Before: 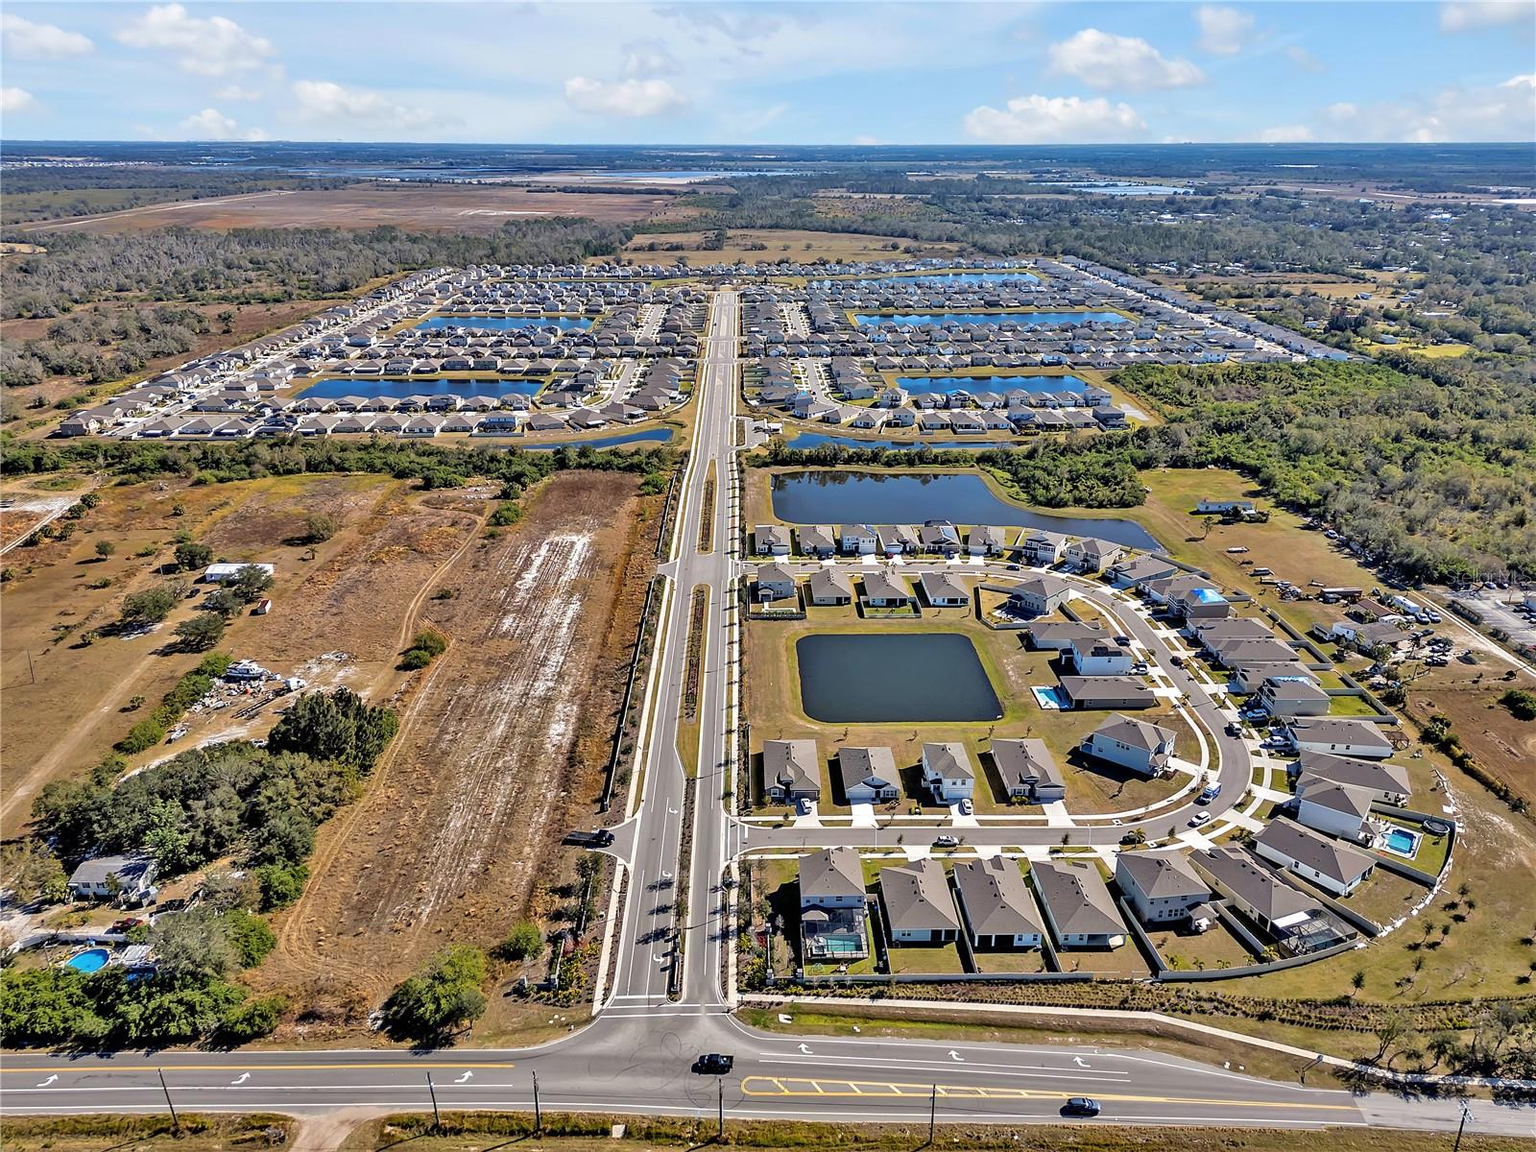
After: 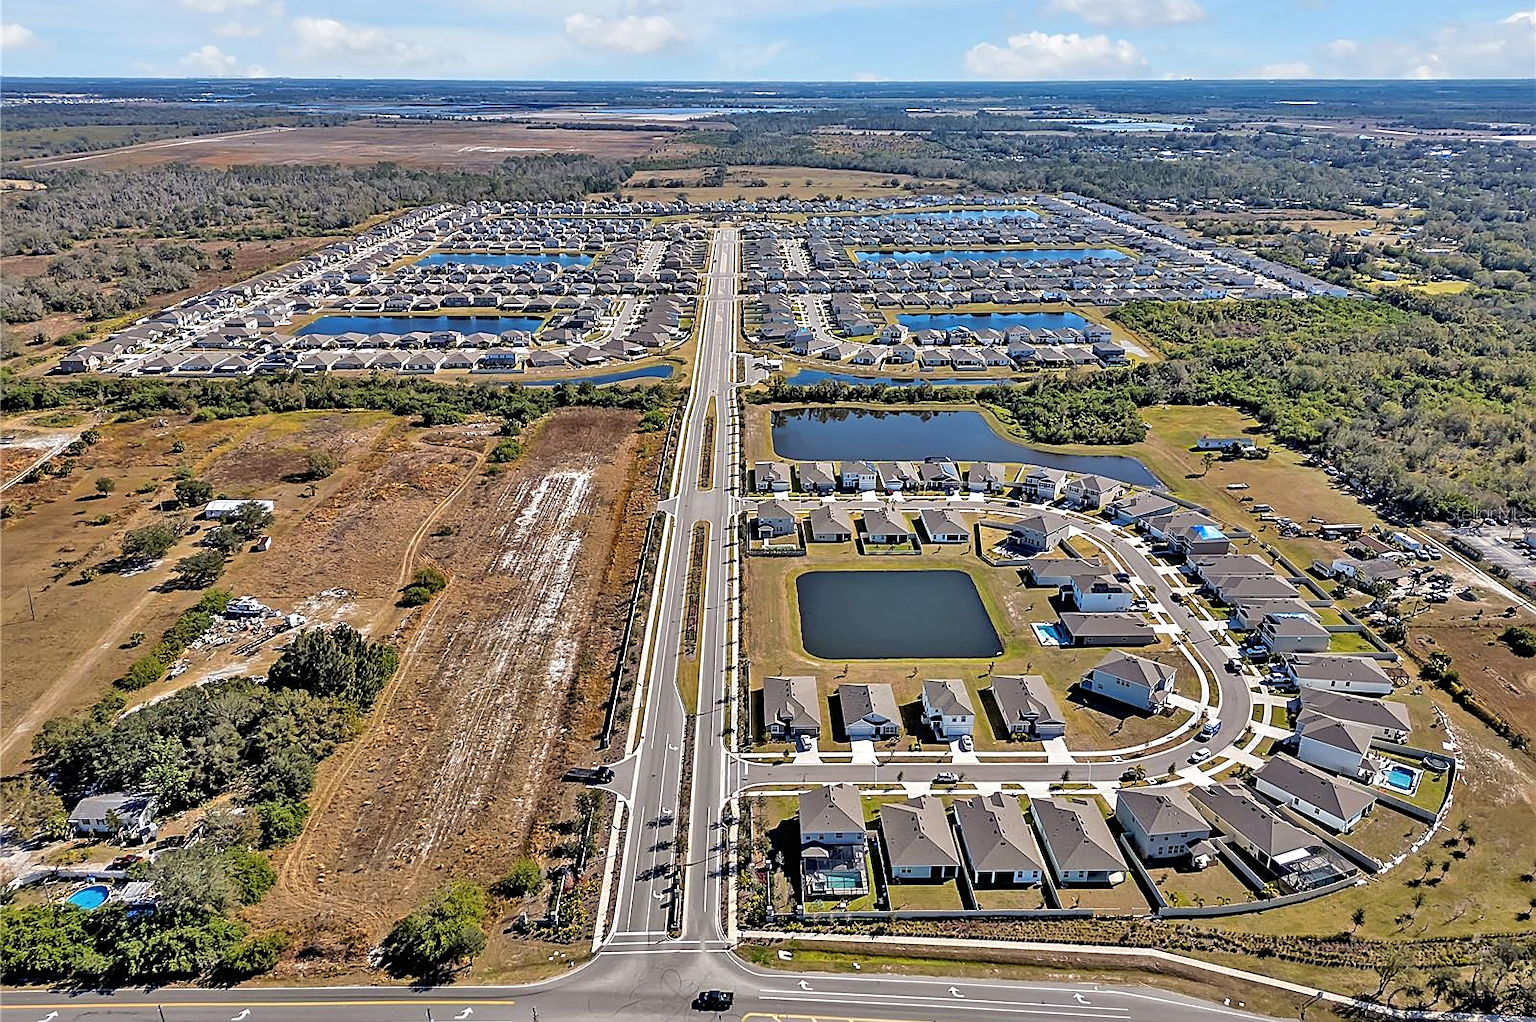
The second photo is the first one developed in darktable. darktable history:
crop and rotate: top 5.519%, bottom 5.676%
sharpen: on, module defaults
